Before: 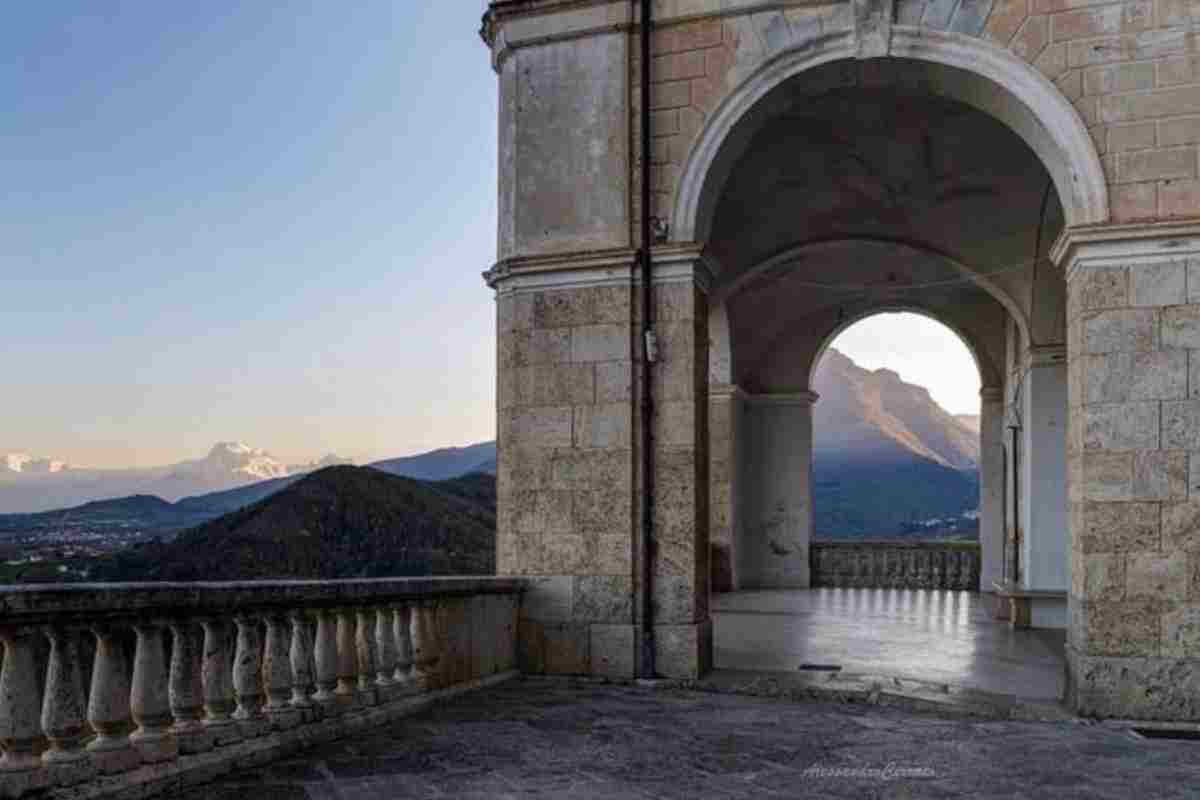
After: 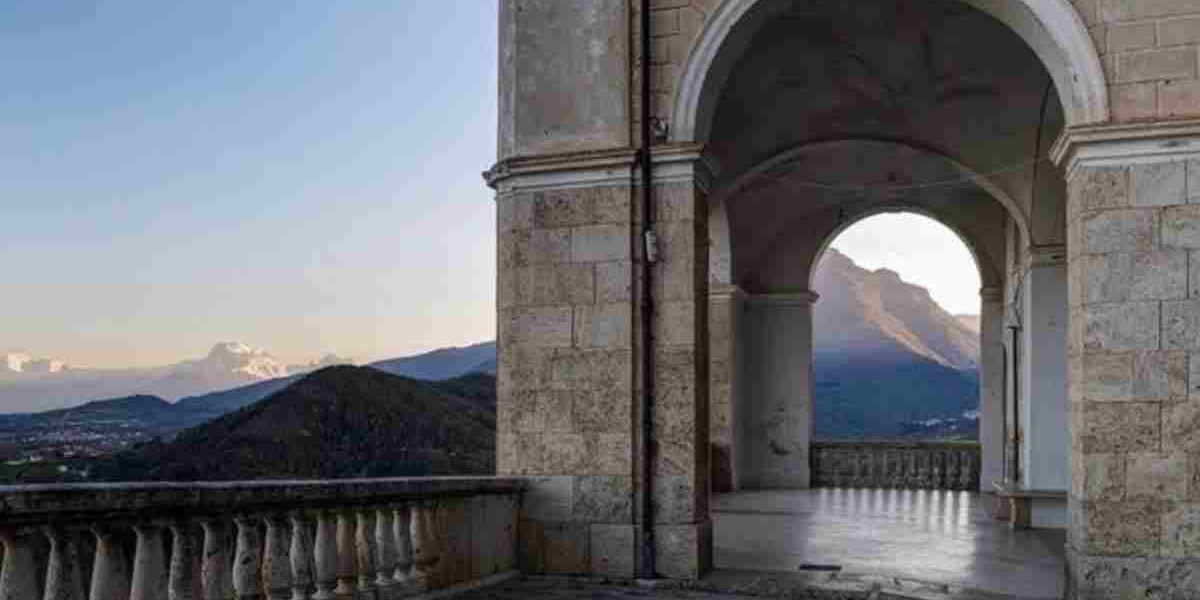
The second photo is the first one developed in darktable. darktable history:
crop and rotate: top 12.547%, bottom 12.444%
